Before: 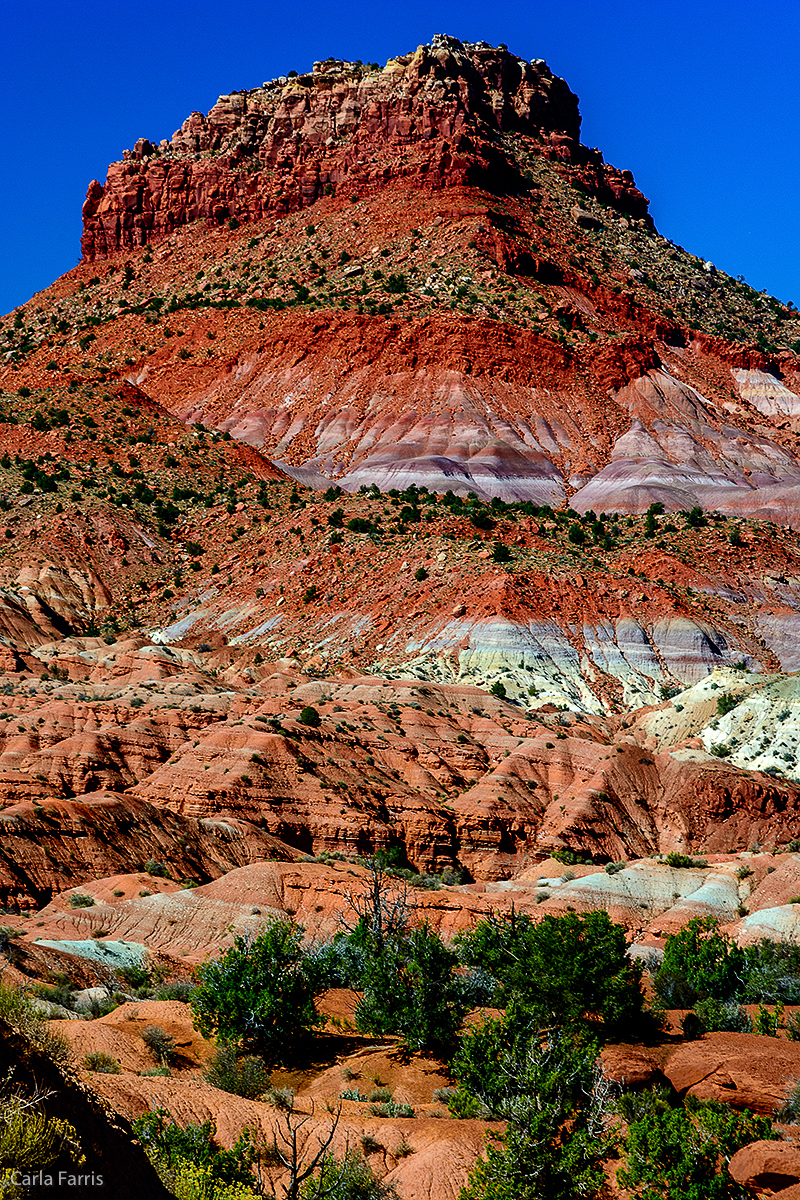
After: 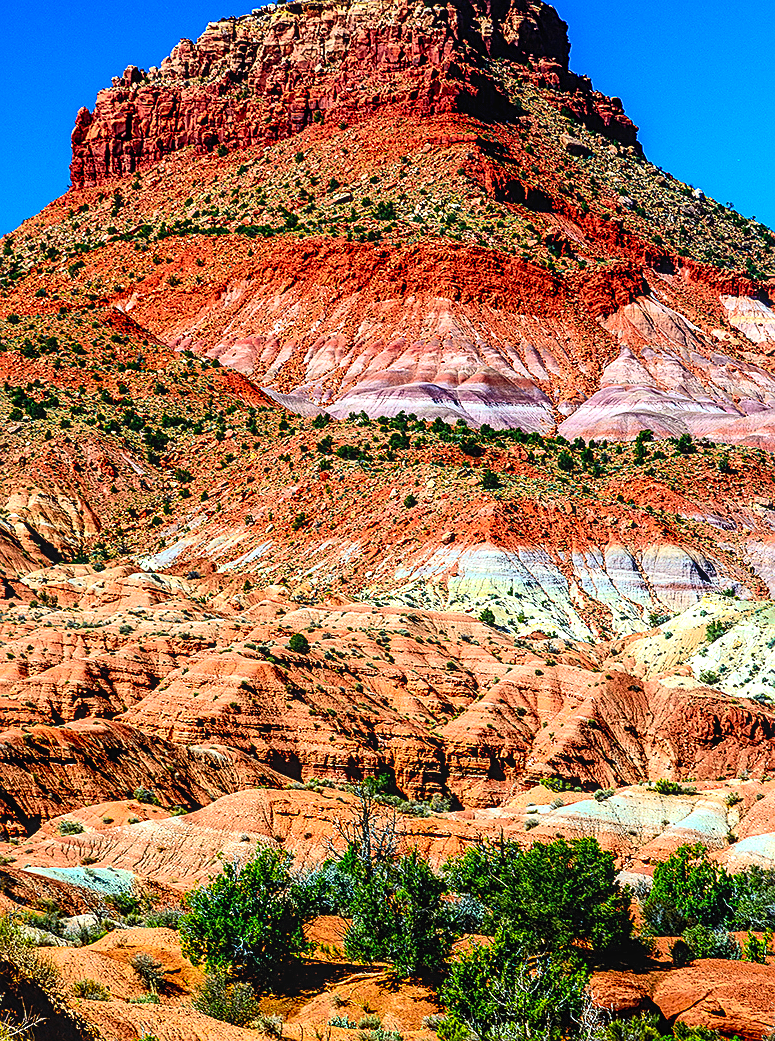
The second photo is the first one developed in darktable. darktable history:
contrast brightness saturation: contrast 0.197, brightness 0.162, saturation 0.229
crop: left 1.423%, top 6.153%, right 1.641%, bottom 7.064%
exposure: black level correction 0, exposure 0.694 EV, compensate highlight preservation false
shadows and highlights: shadows -23.75, highlights 50.11, soften with gaussian
local contrast: on, module defaults
sharpen: on, module defaults
